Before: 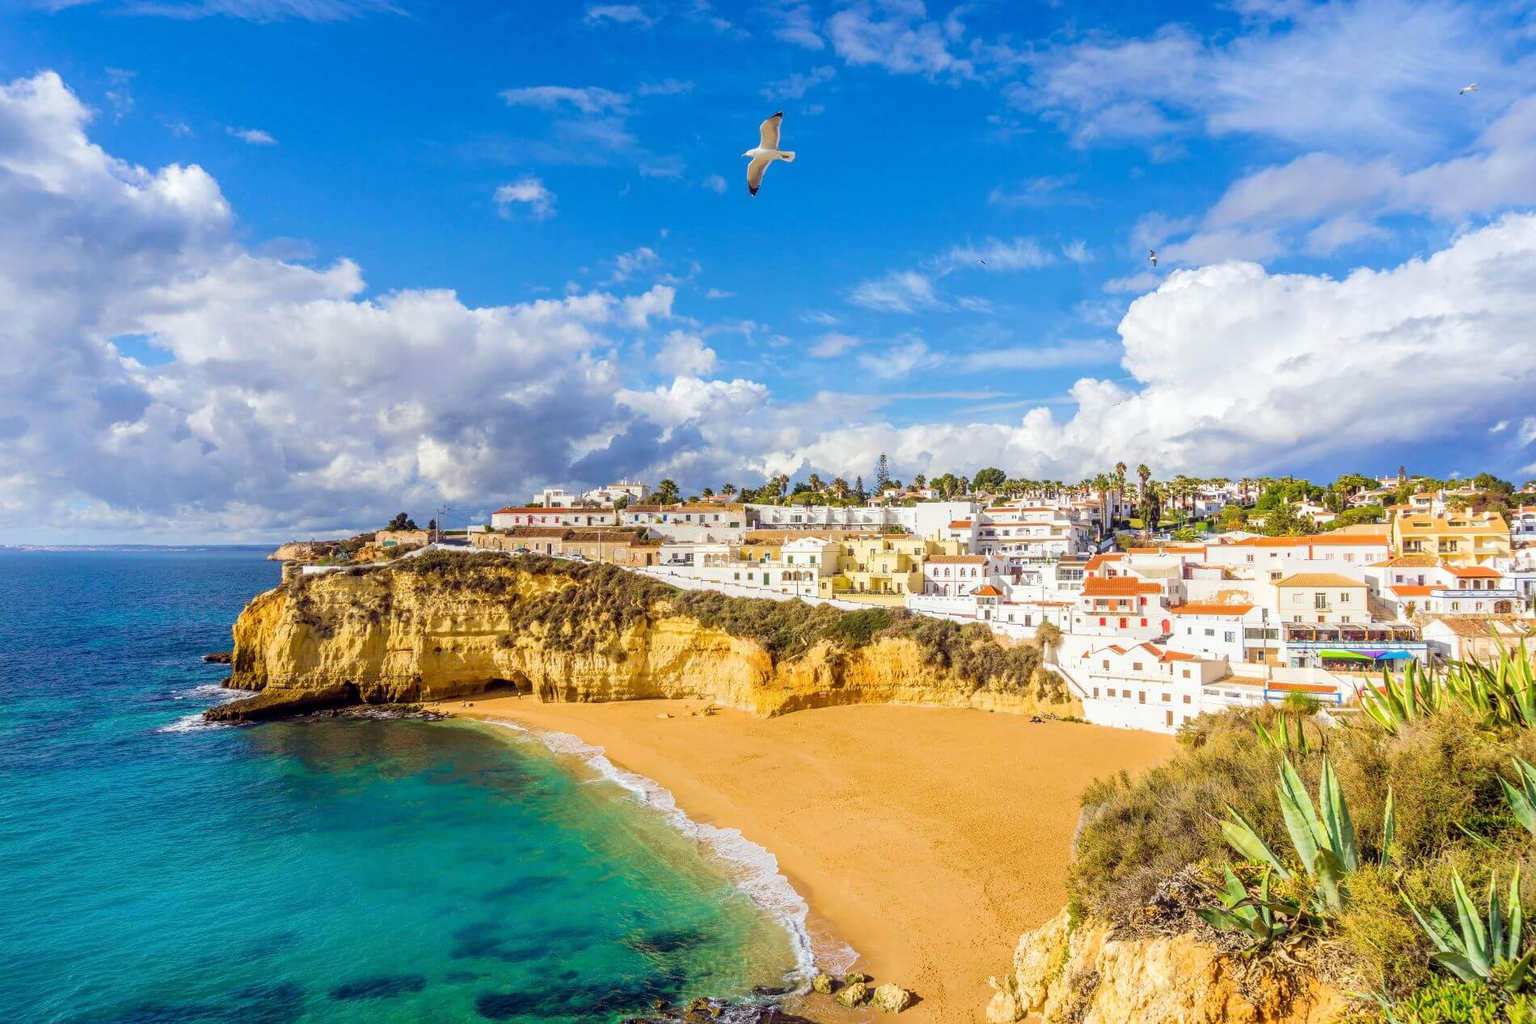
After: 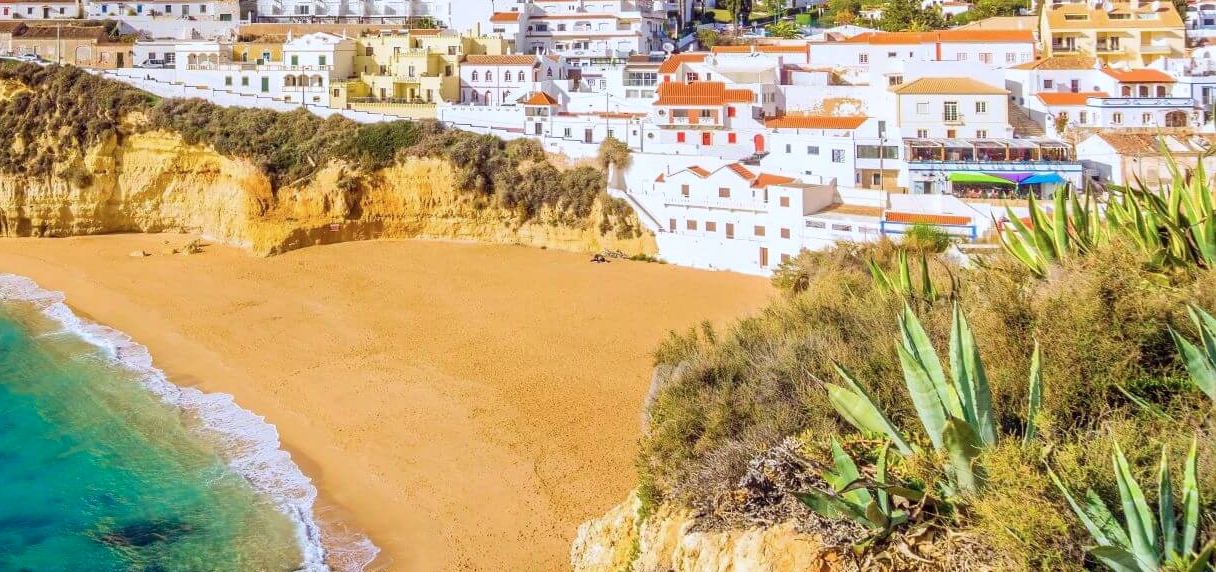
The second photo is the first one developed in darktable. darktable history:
crop and rotate: left 35.975%, top 49.956%, bottom 4.857%
color calibration: gray › normalize channels true, illuminant as shot in camera, x 0.365, y 0.379, temperature 4423.55 K, gamut compression 0.017
